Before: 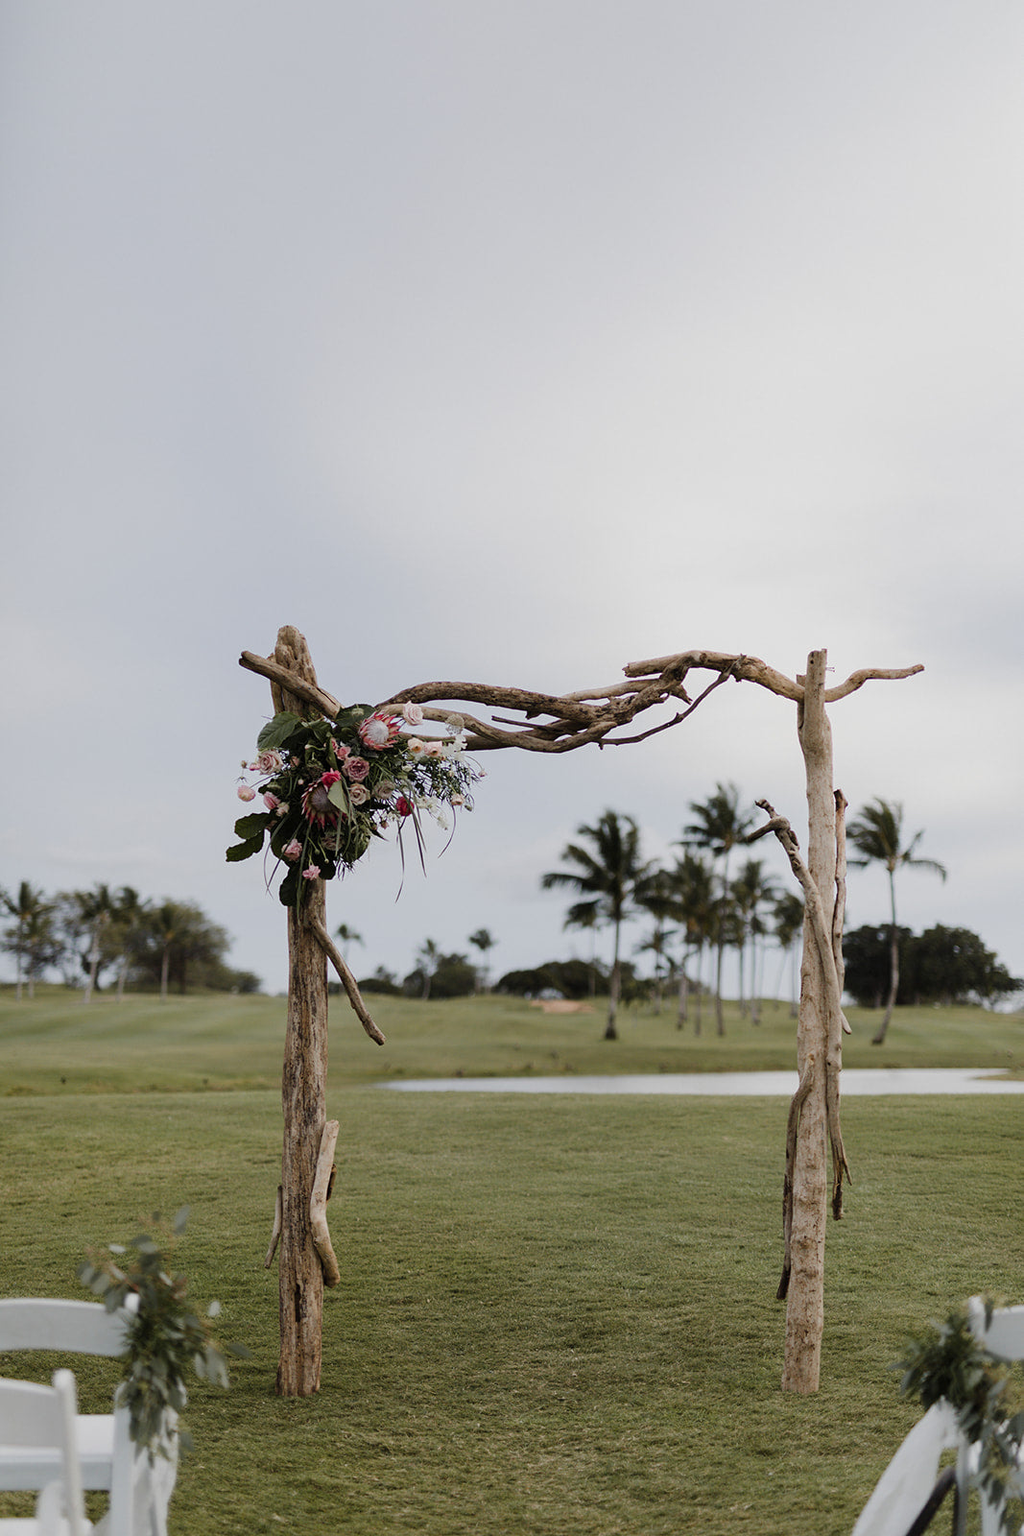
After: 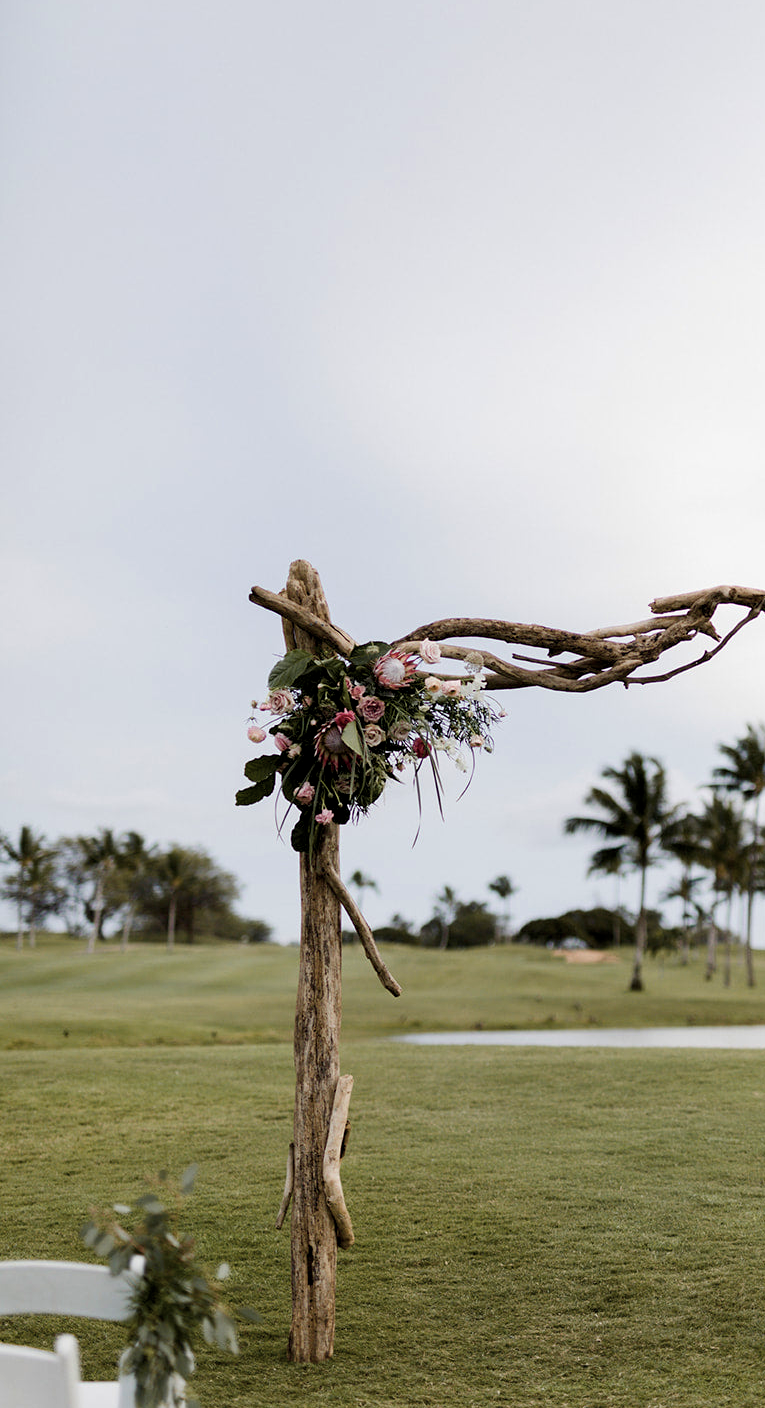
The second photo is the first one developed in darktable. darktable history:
exposure: black level correction 0.005, exposure 0.286 EV, compensate highlight preservation false
crop: top 5.803%, right 27.864%, bottom 5.804%
contrast brightness saturation: contrast 0.1, saturation -0.36
color balance rgb: perceptual saturation grading › global saturation 25%, global vibrance 20%
velvia: on, module defaults
